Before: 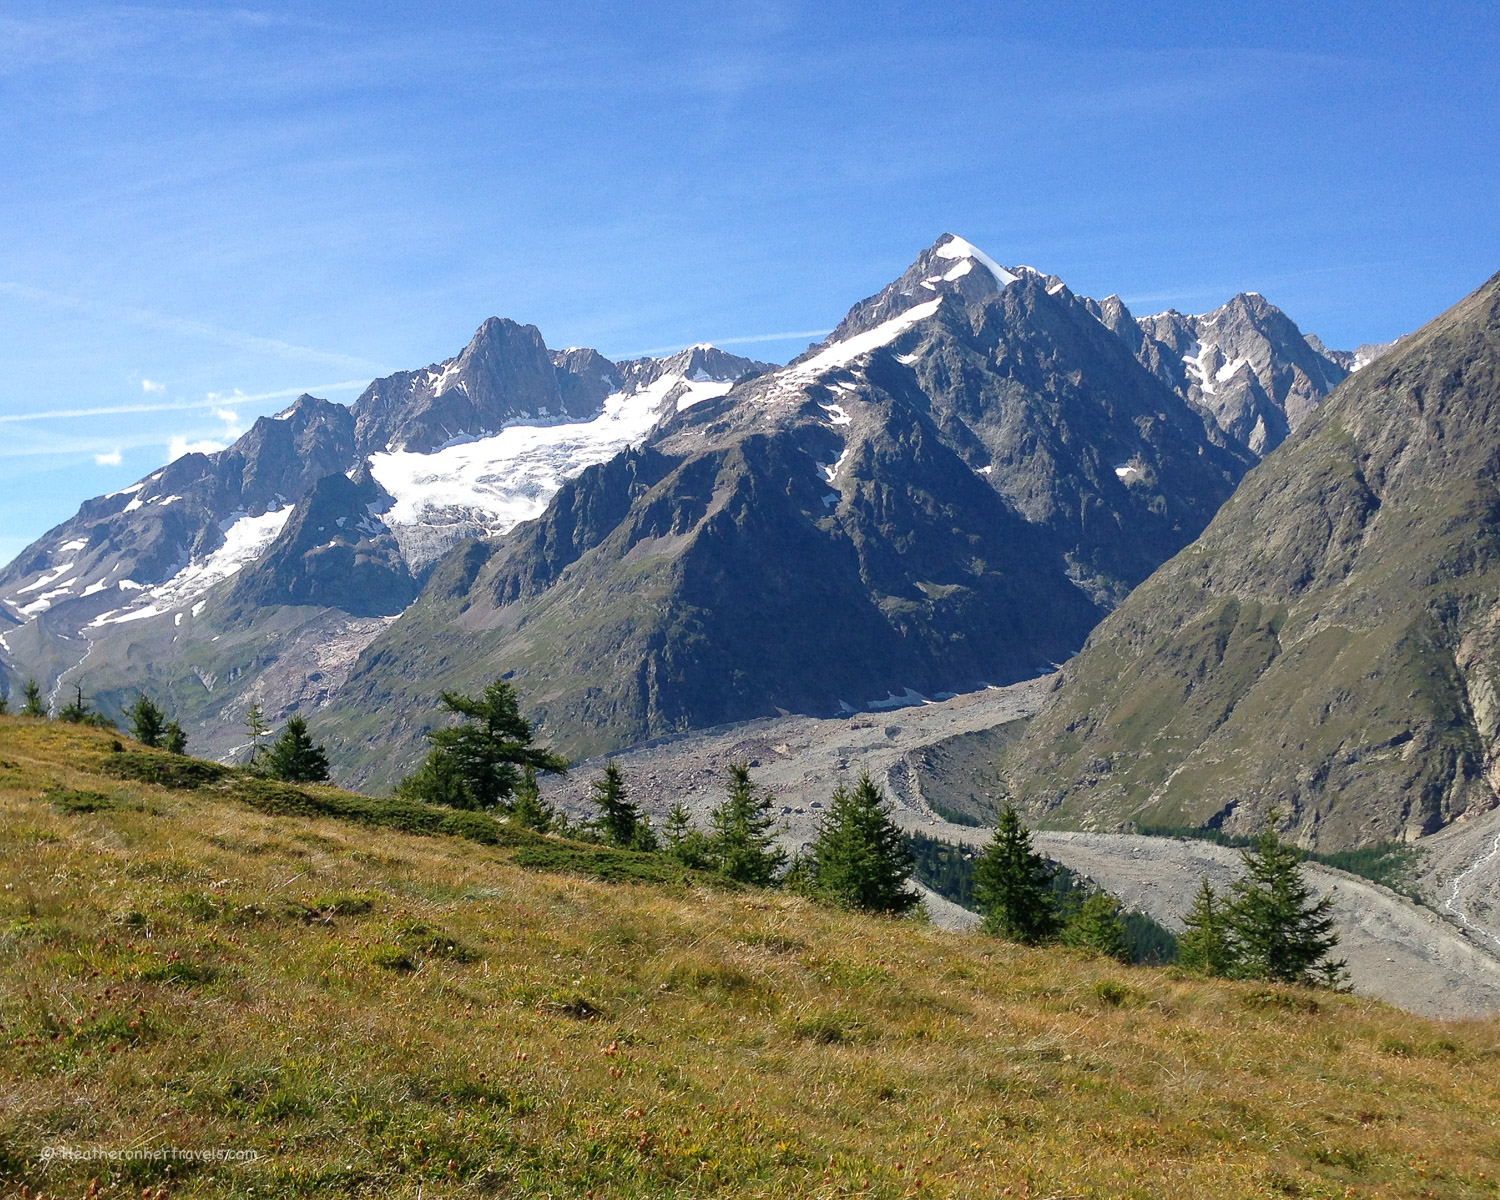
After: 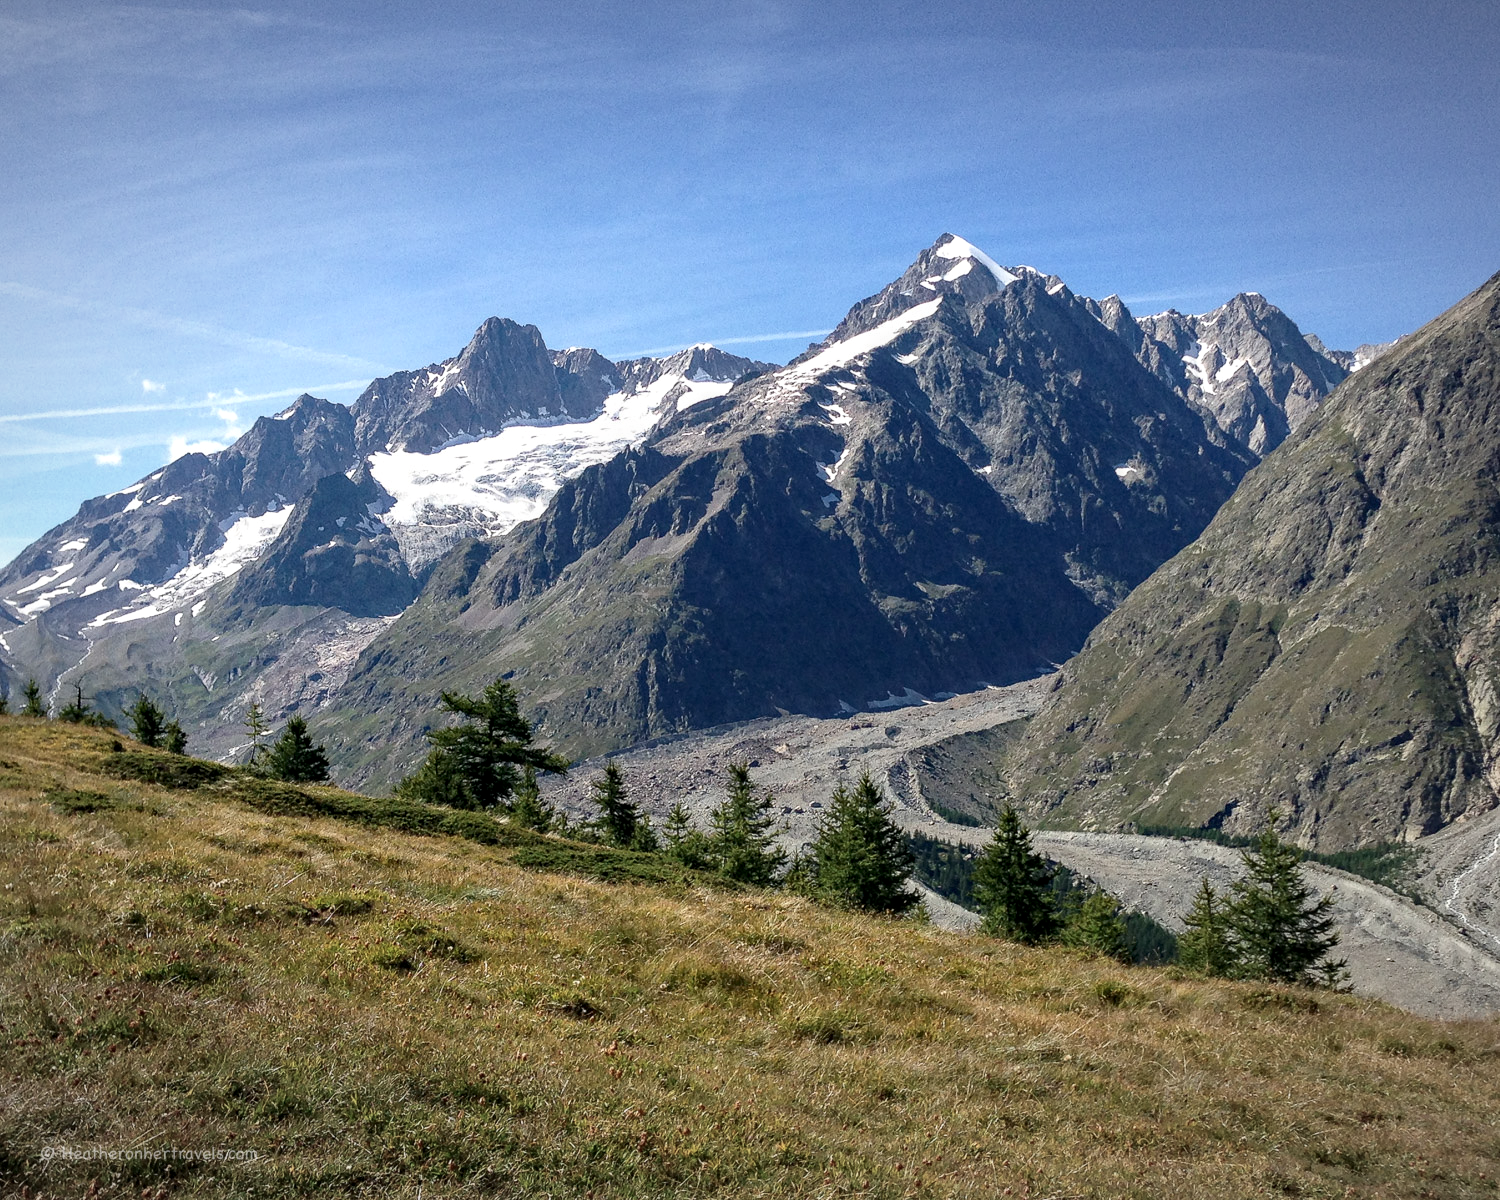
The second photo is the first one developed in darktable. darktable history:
local contrast: on, module defaults
contrast brightness saturation: contrast 0.114, saturation -0.153
vignetting: fall-off radius 100.52%, width/height ratio 1.343
haze removal: compatibility mode true, adaptive false
